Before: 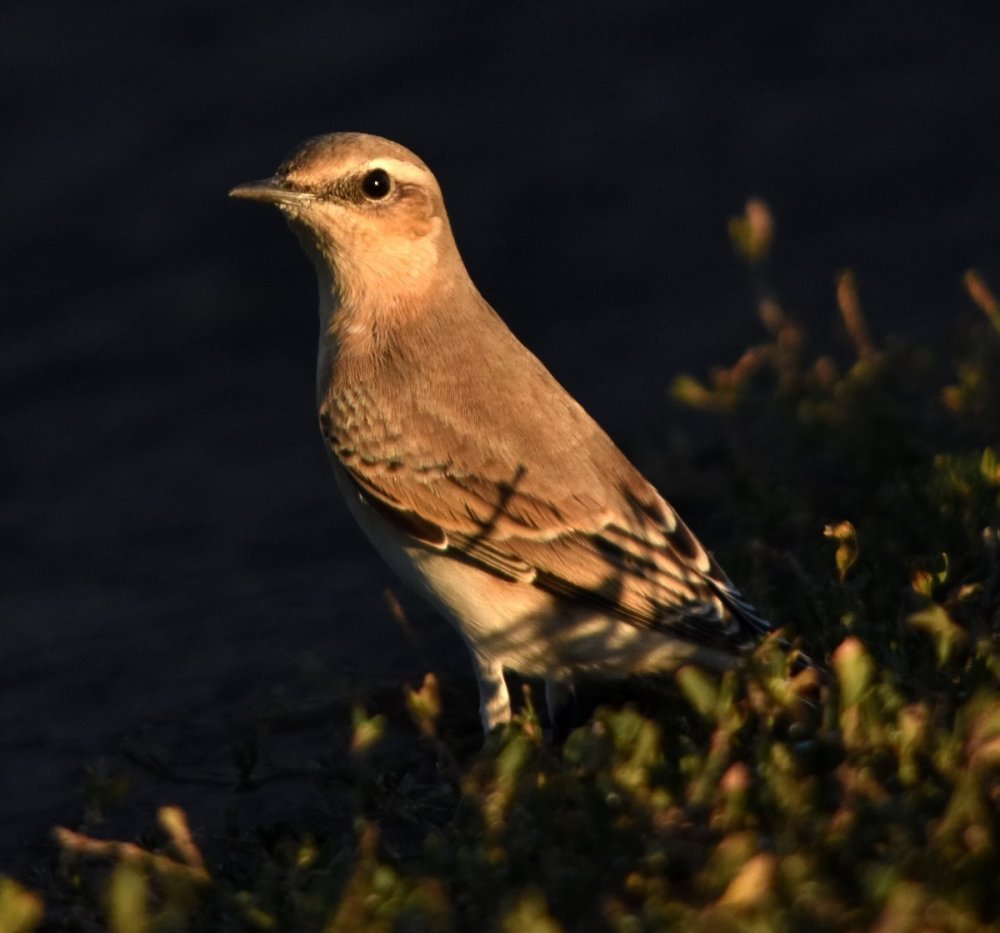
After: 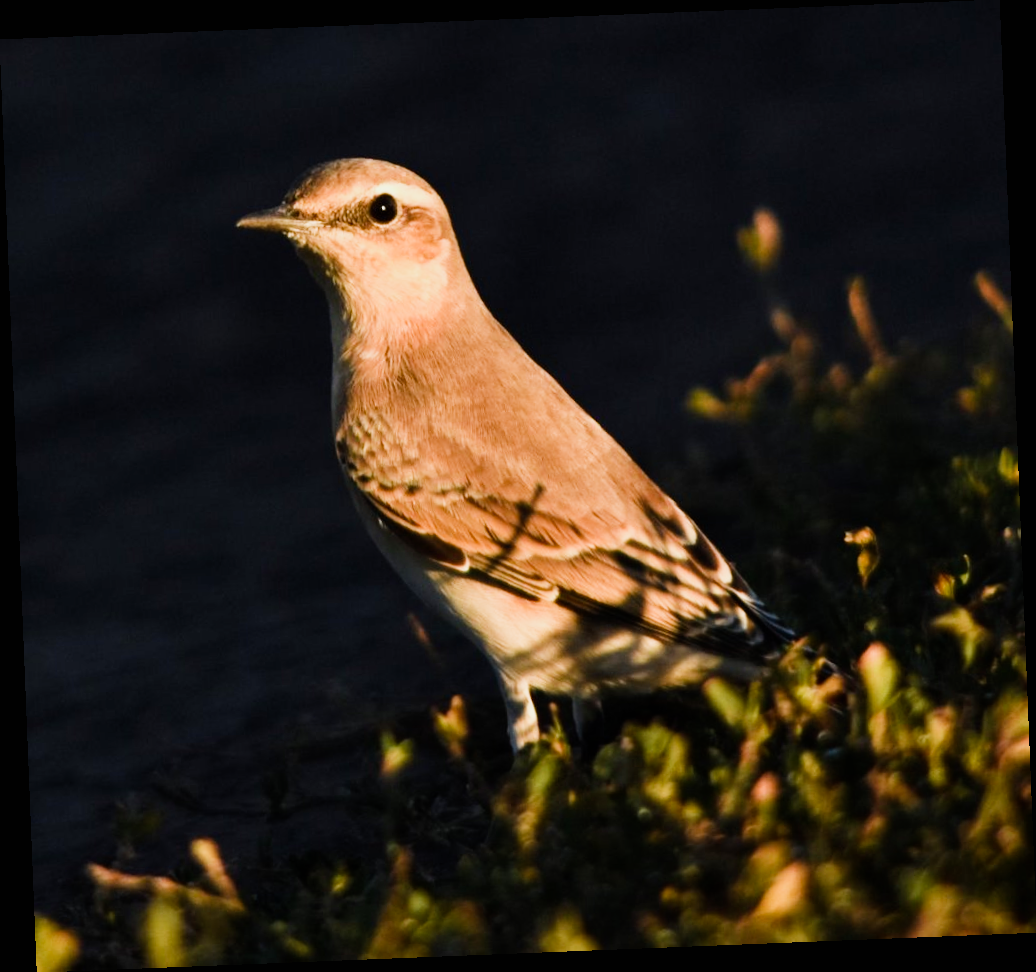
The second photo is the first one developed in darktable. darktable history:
exposure: black level correction 0, exposure 1 EV, compensate exposure bias true, compensate highlight preservation false
rotate and perspective: rotation -2.29°, automatic cropping off
sigmoid: on, module defaults
